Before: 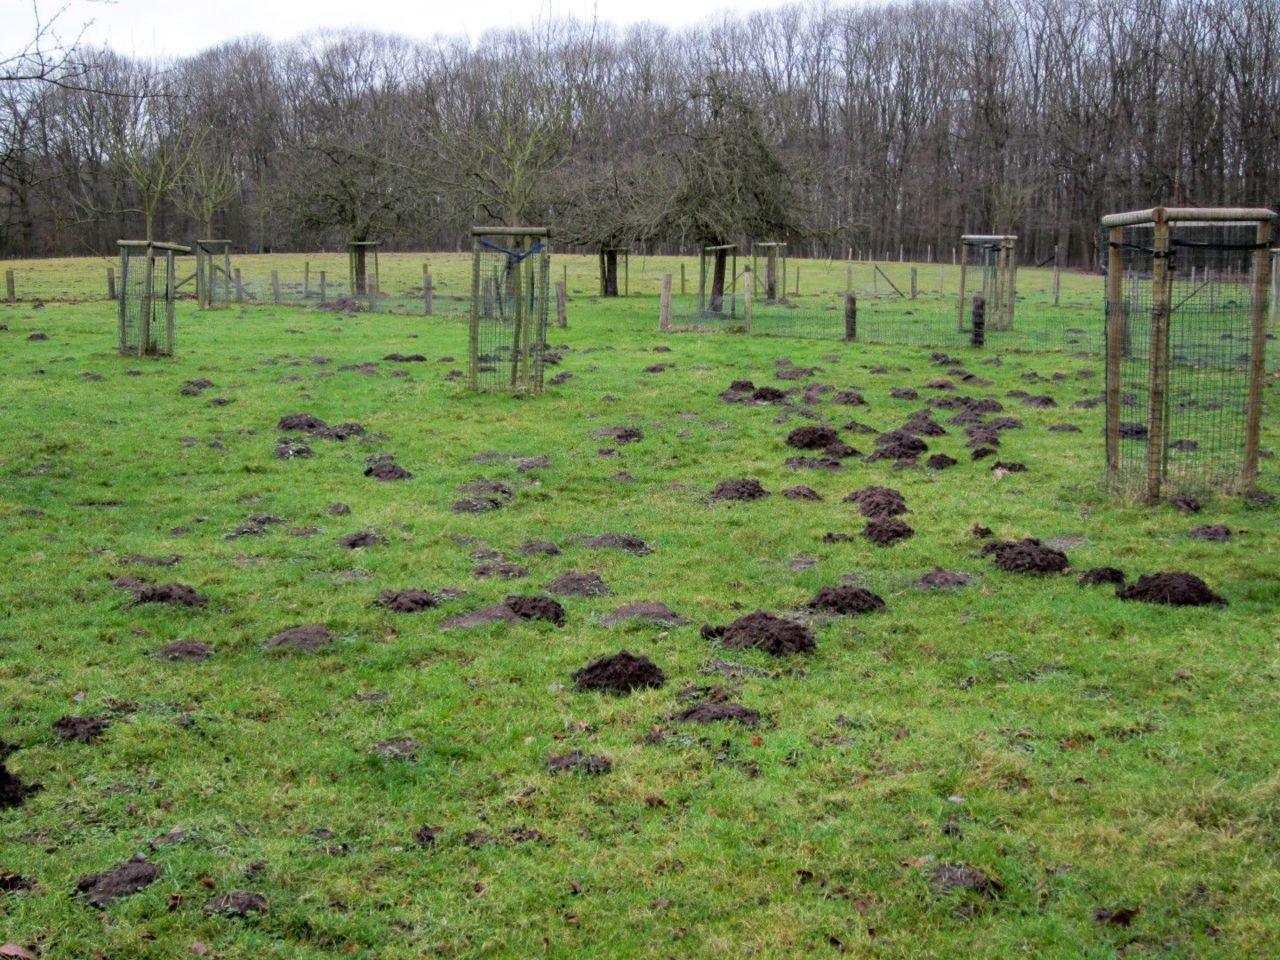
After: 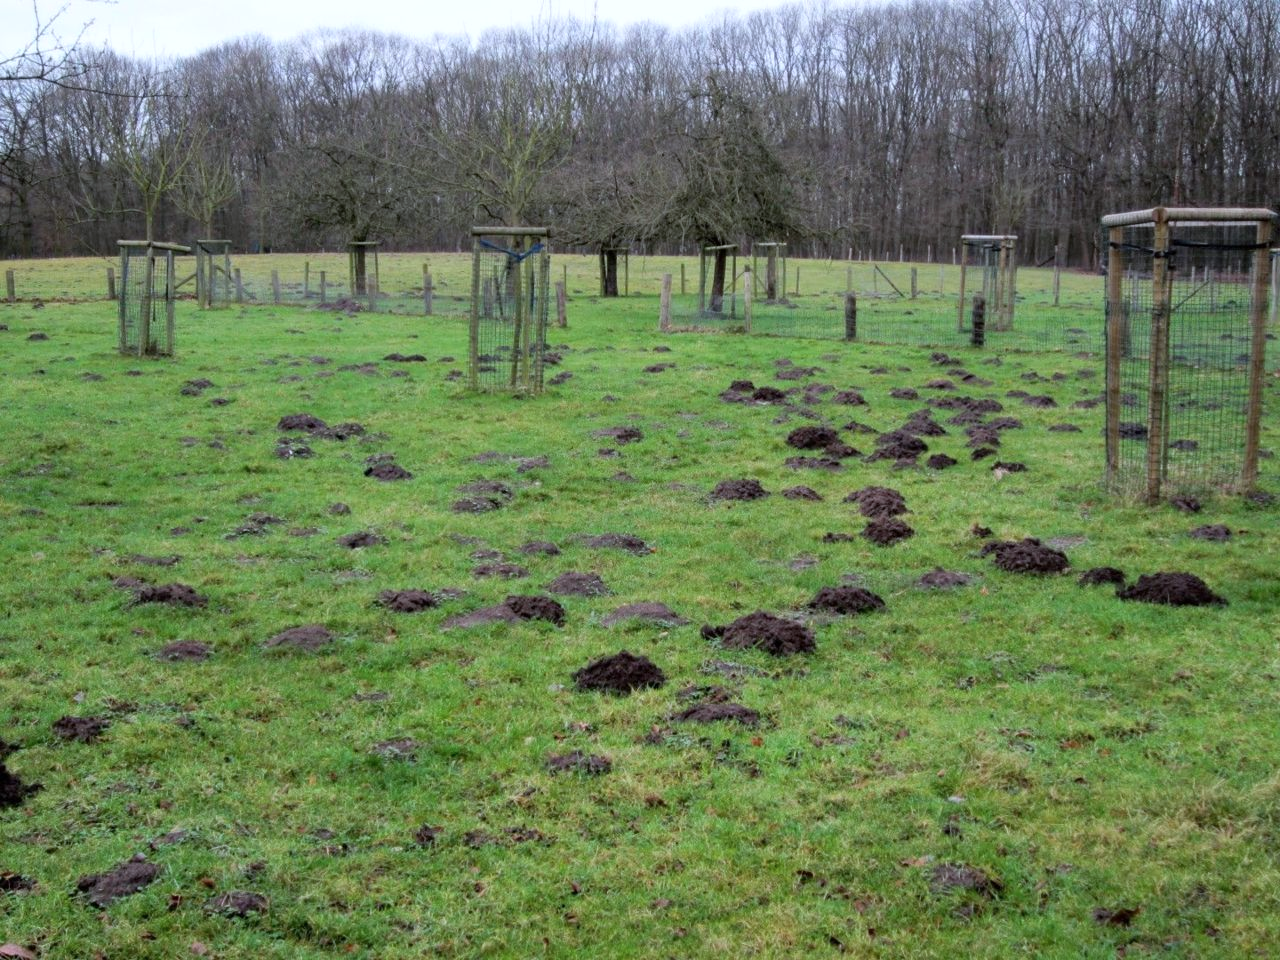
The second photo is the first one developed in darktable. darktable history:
color correction: highlights a* -0.698, highlights b* -8.31
tone equalizer: on, module defaults
